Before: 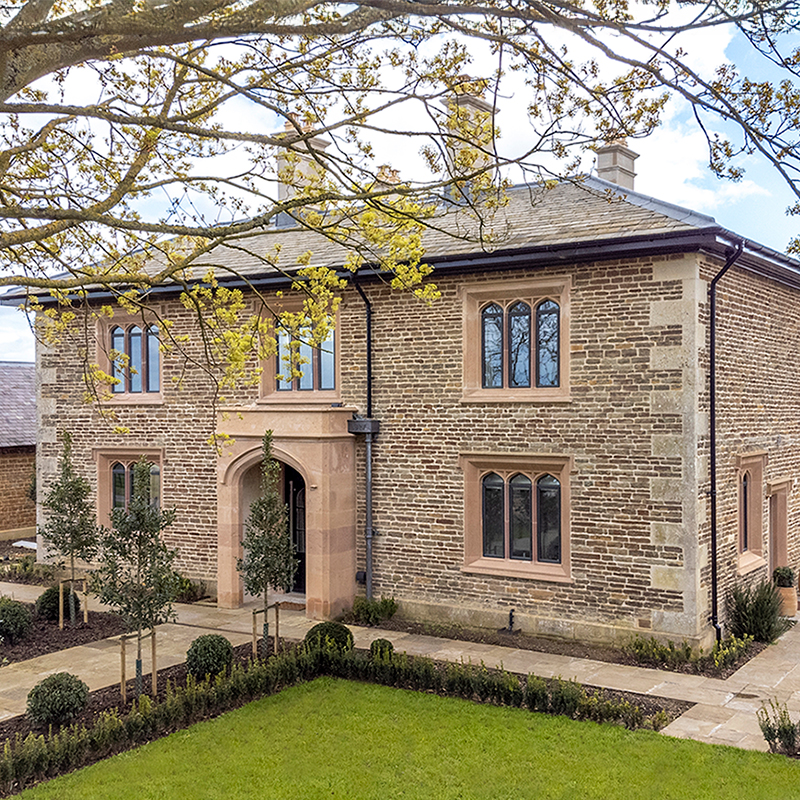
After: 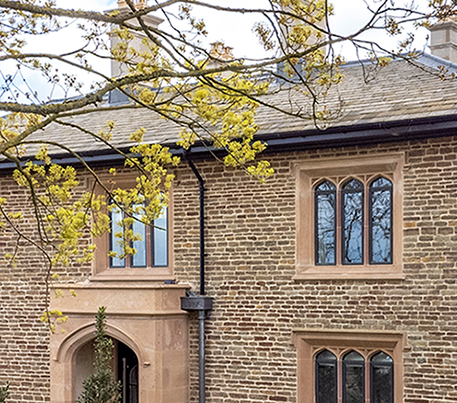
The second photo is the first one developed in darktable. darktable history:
crop: left 20.932%, top 15.471%, right 21.848%, bottom 34.081%
